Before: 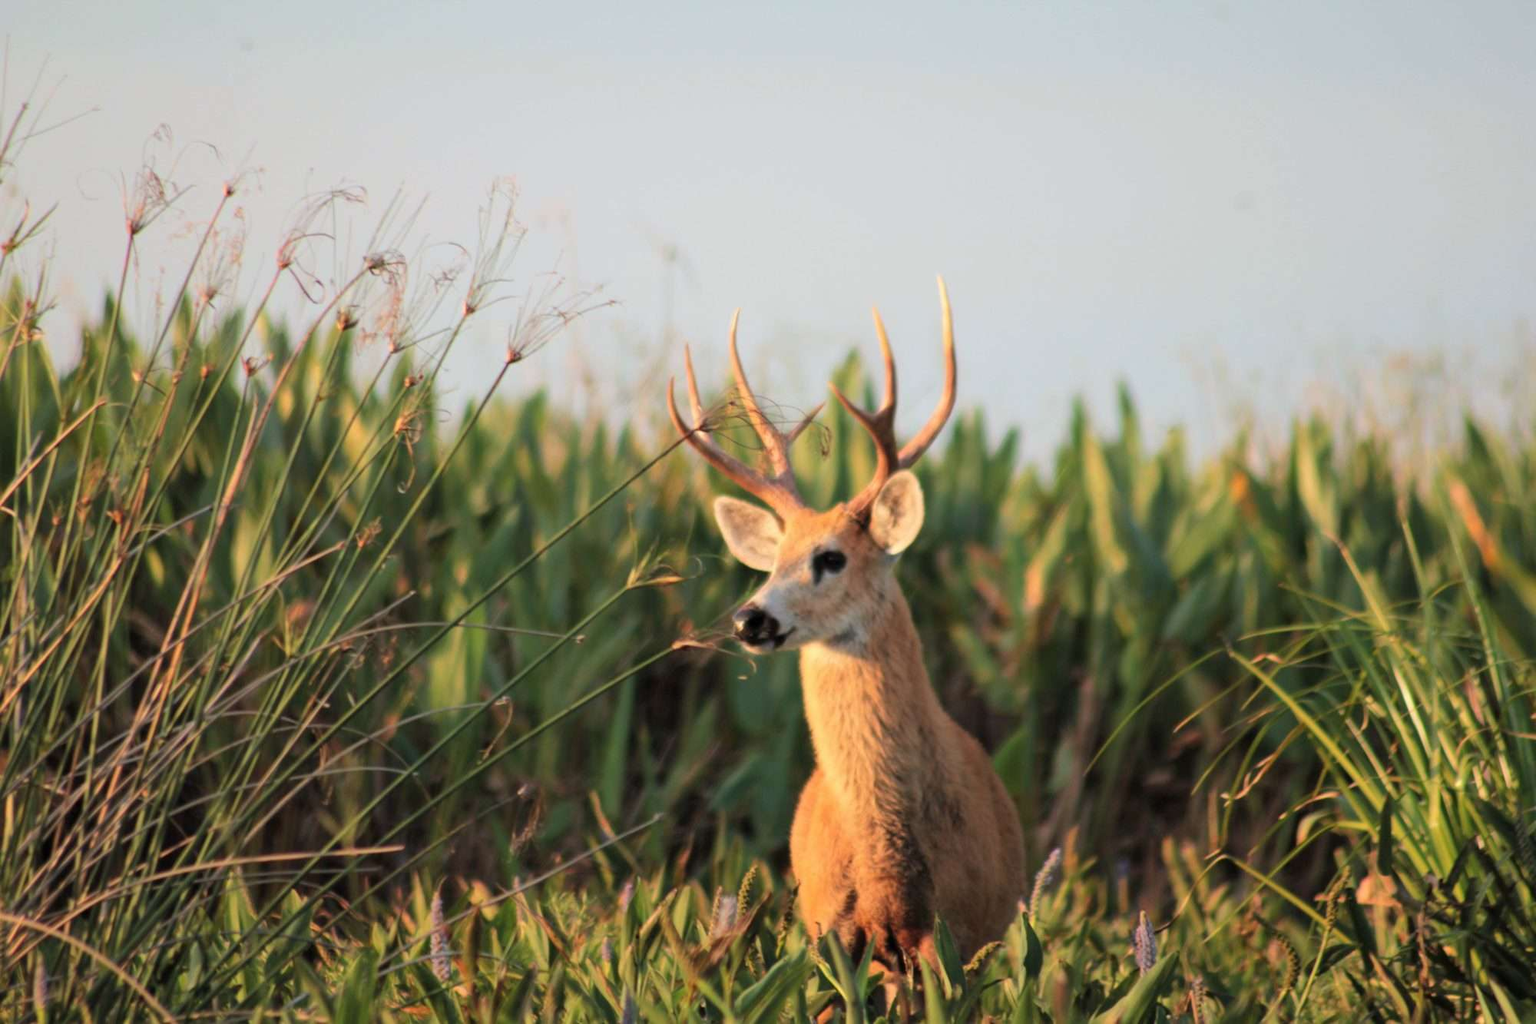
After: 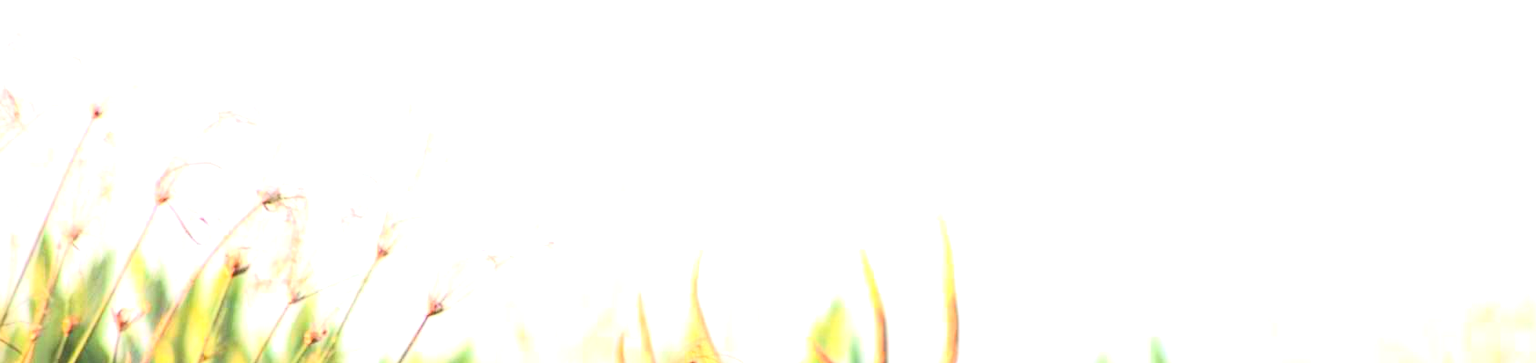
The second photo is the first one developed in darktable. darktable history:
contrast brightness saturation: contrast 0.2, brightness 0.165, saturation 0.221
exposure: black level correction 0, exposure 1.29 EV, compensate highlight preservation false
crop and rotate: left 9.643%, top 9.505%, right 5.996%, bottom 60.507%
